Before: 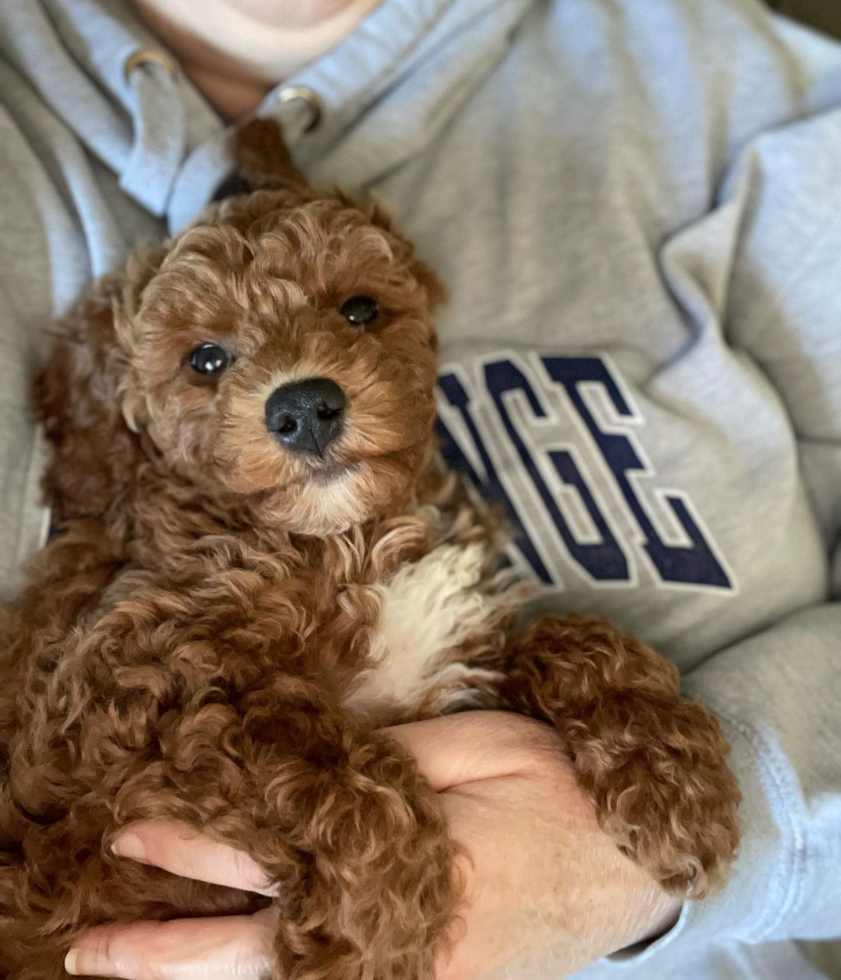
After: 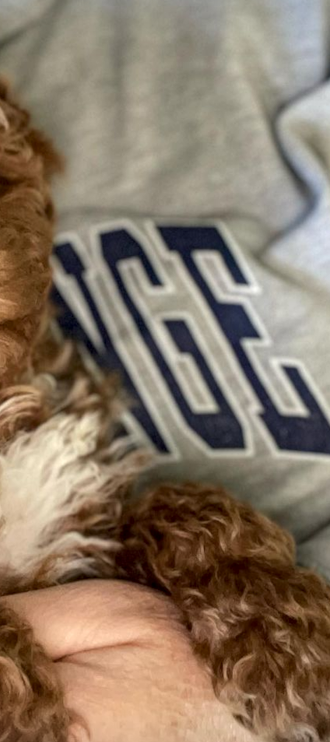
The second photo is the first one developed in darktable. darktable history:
vignetting: fall-off start 91.19%
crop: left 45.721%, top 13.393%, right 14.118%, bottom 10.01%
local contrast: on, module defaults
